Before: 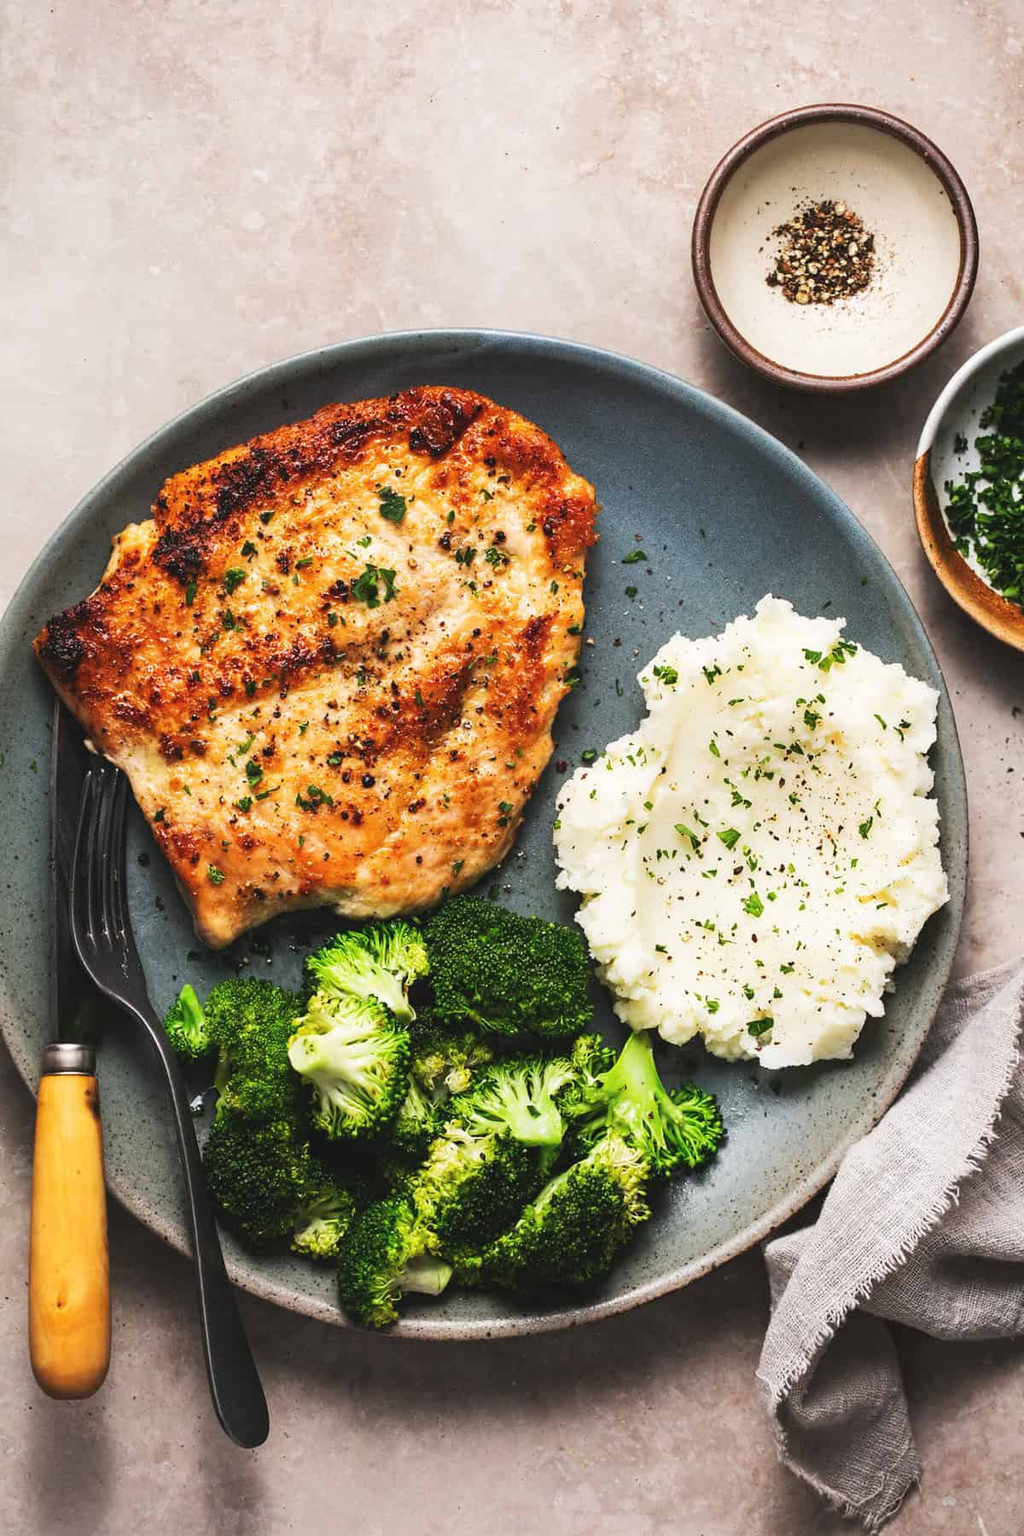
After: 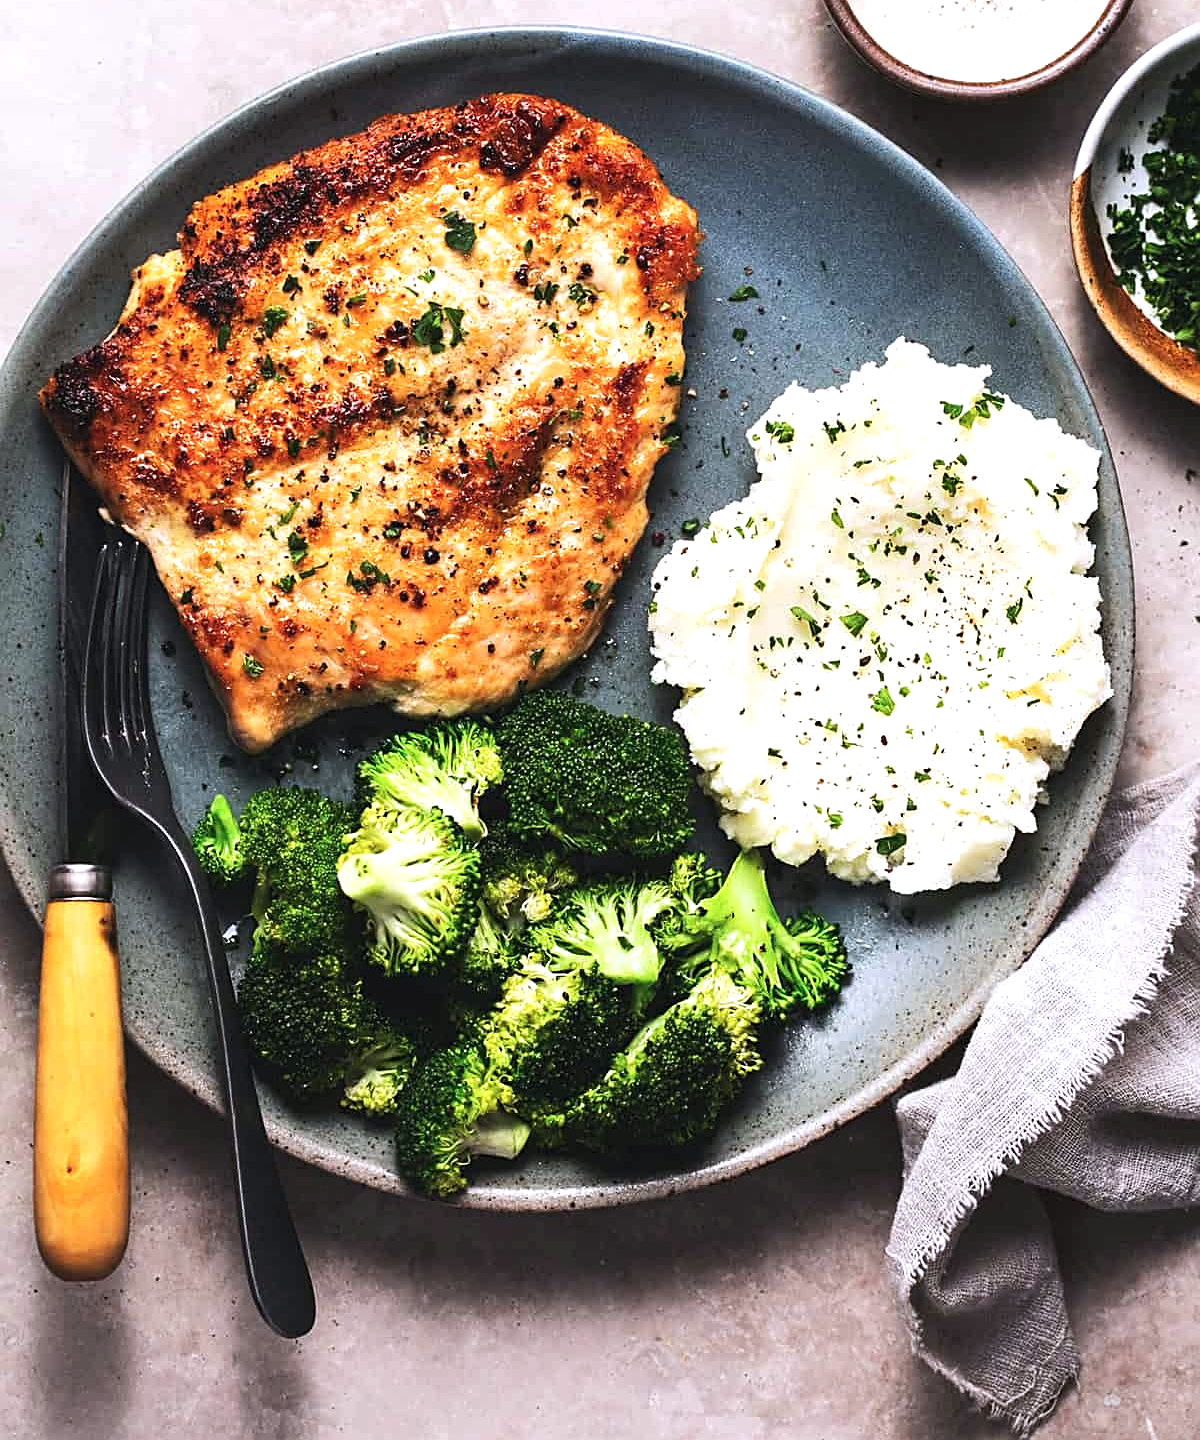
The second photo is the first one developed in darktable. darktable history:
tone equalizer: -8 EV -0.417 EV, -7 EV -0.389 EV, -6 EV -0.333 EV, -5 EV -0.222 EV, -3 EV 0.222 EV, -2 EV 0.333 EV, -1 EV 0.389 EV, +0 EV 0.417 EV, edges refinement/feathering 500, mask exposure compensation -1.57 EV, preserve details no
crop and rotate: top 19.998%
sharpen: on, module defaults
color calibration: illuminant as shot in camera, x 0.358, y 0.373, temperature 4628.91 K
